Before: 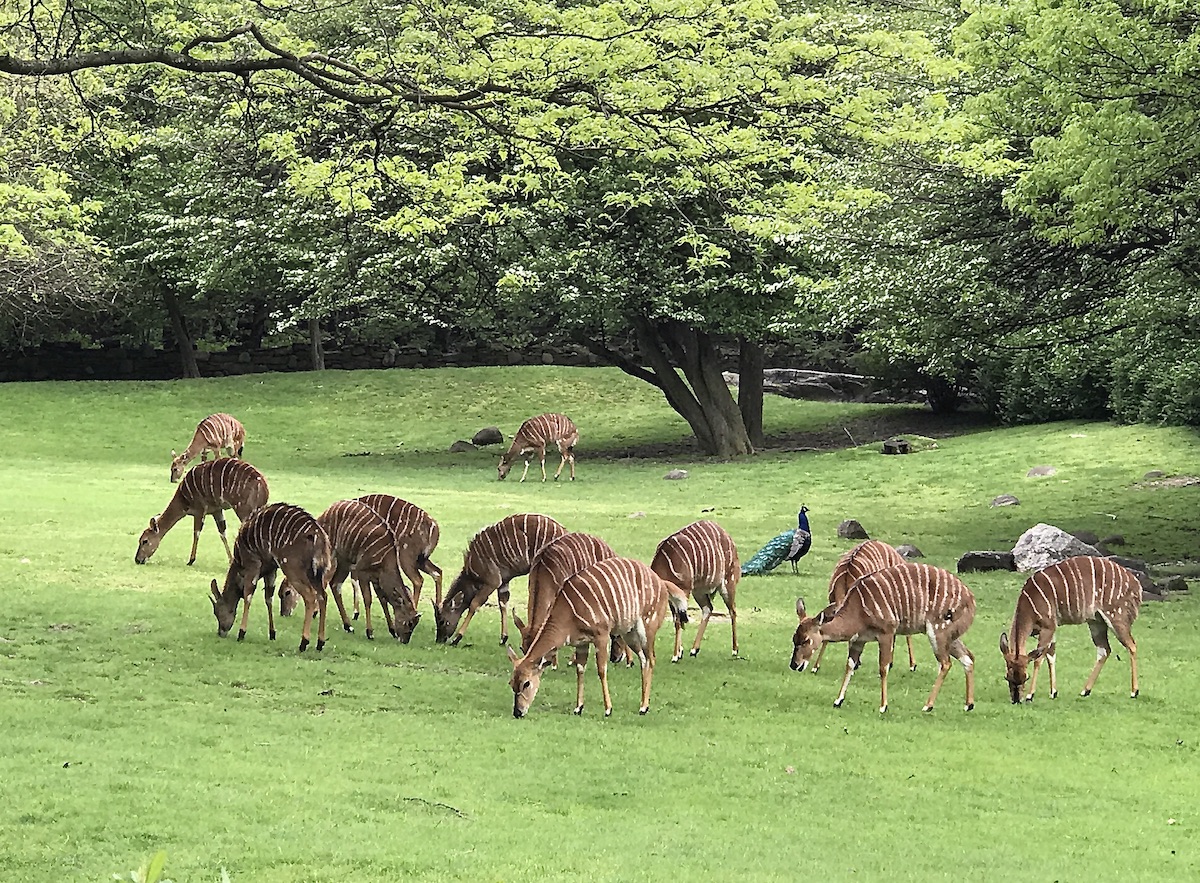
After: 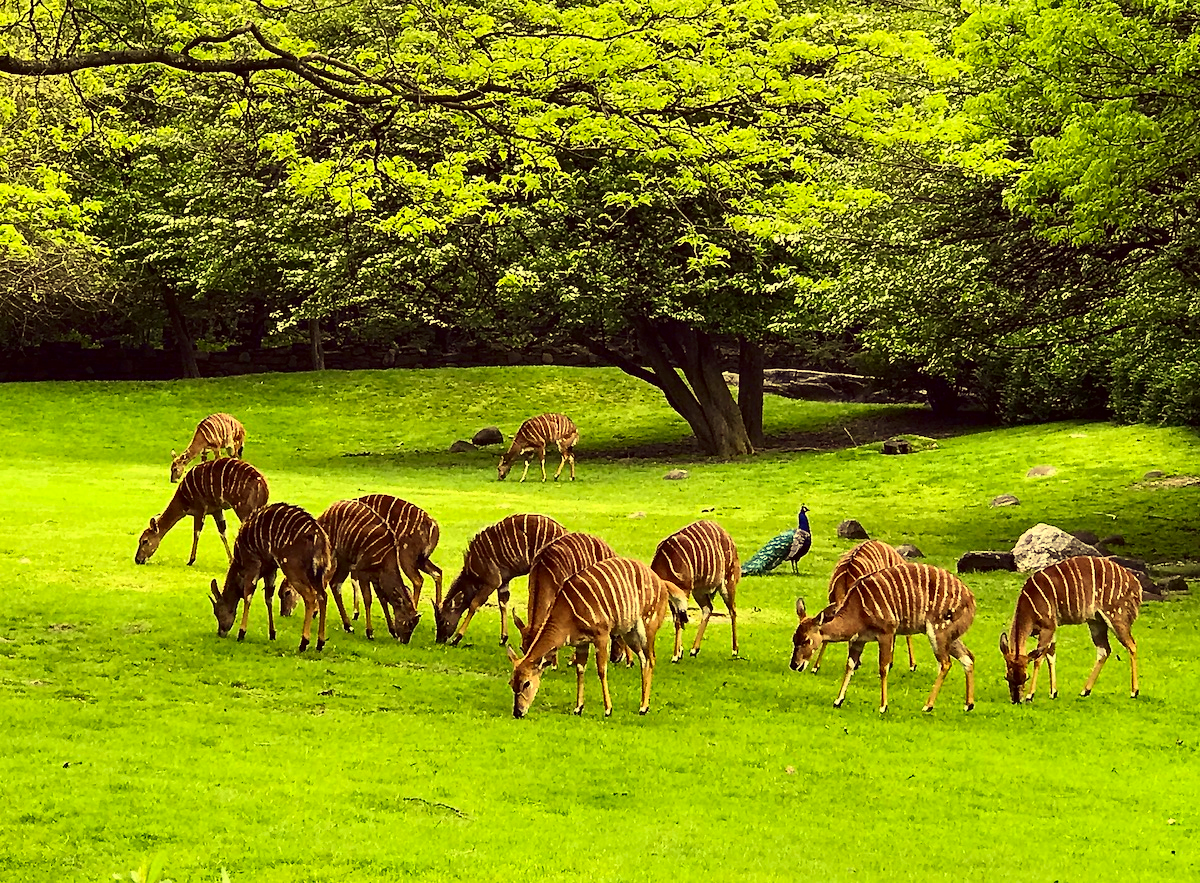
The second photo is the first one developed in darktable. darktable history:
local contrast: highlights 100%, shadows 100%, detail 120%, midtone range 0.2
contrast brightness saturation: contrast 0.21, brightness -0.11, saturation 0.21
color correction: highlights a* -0.482, highlights b* 40, shadows a* 9.8, shadows b* -0.161
